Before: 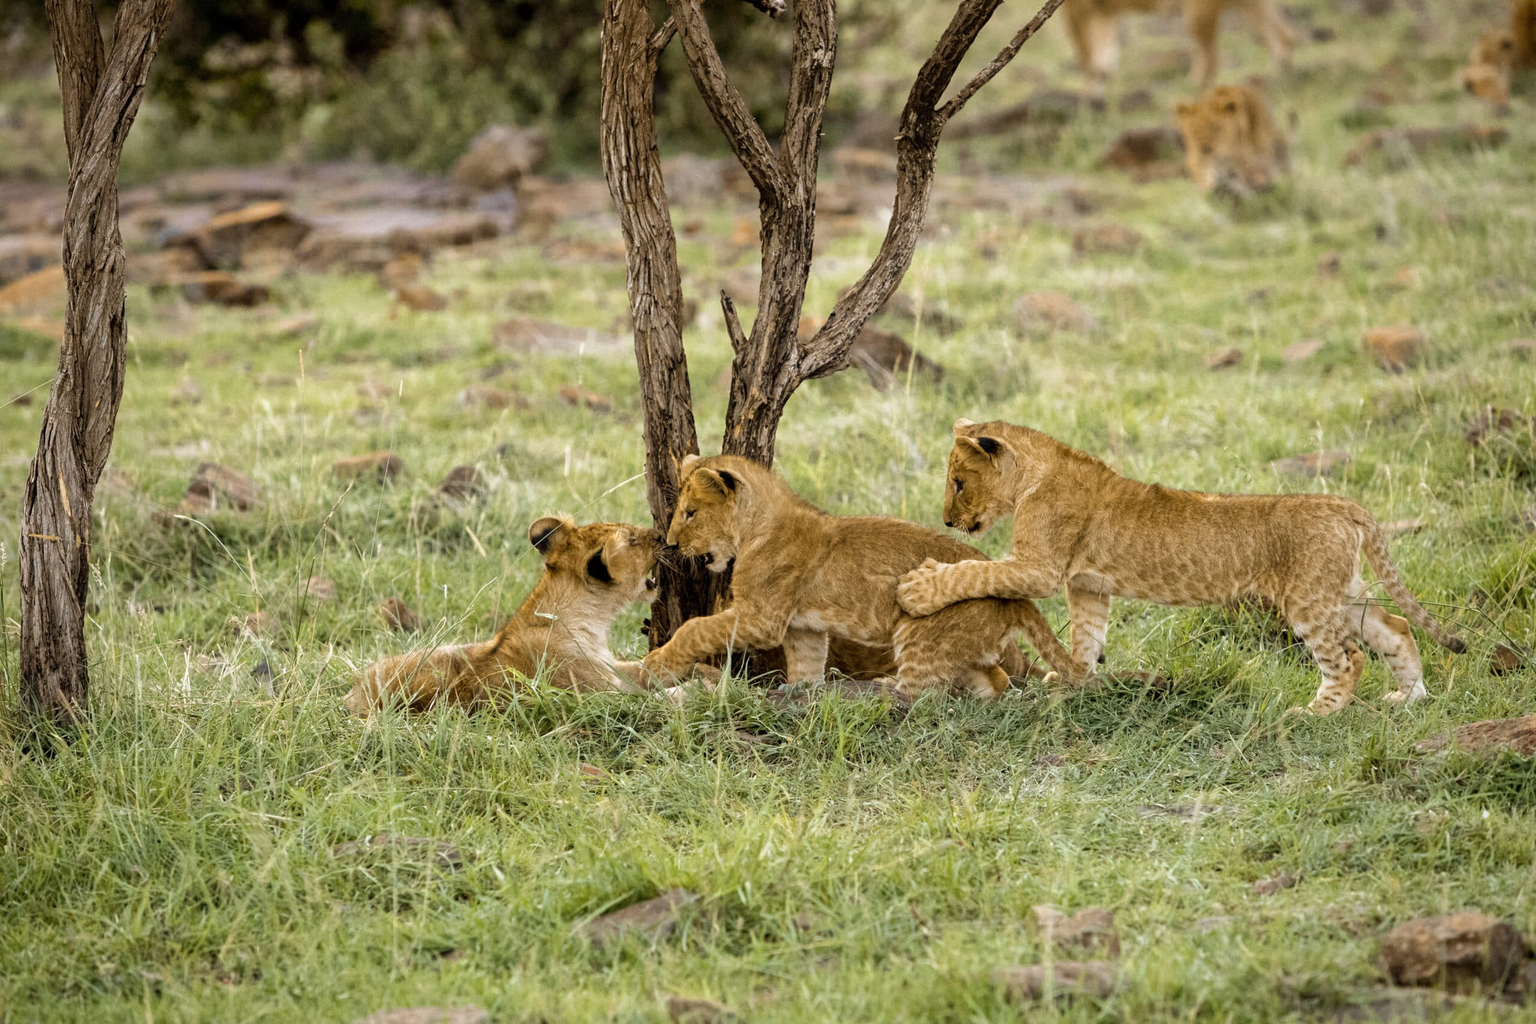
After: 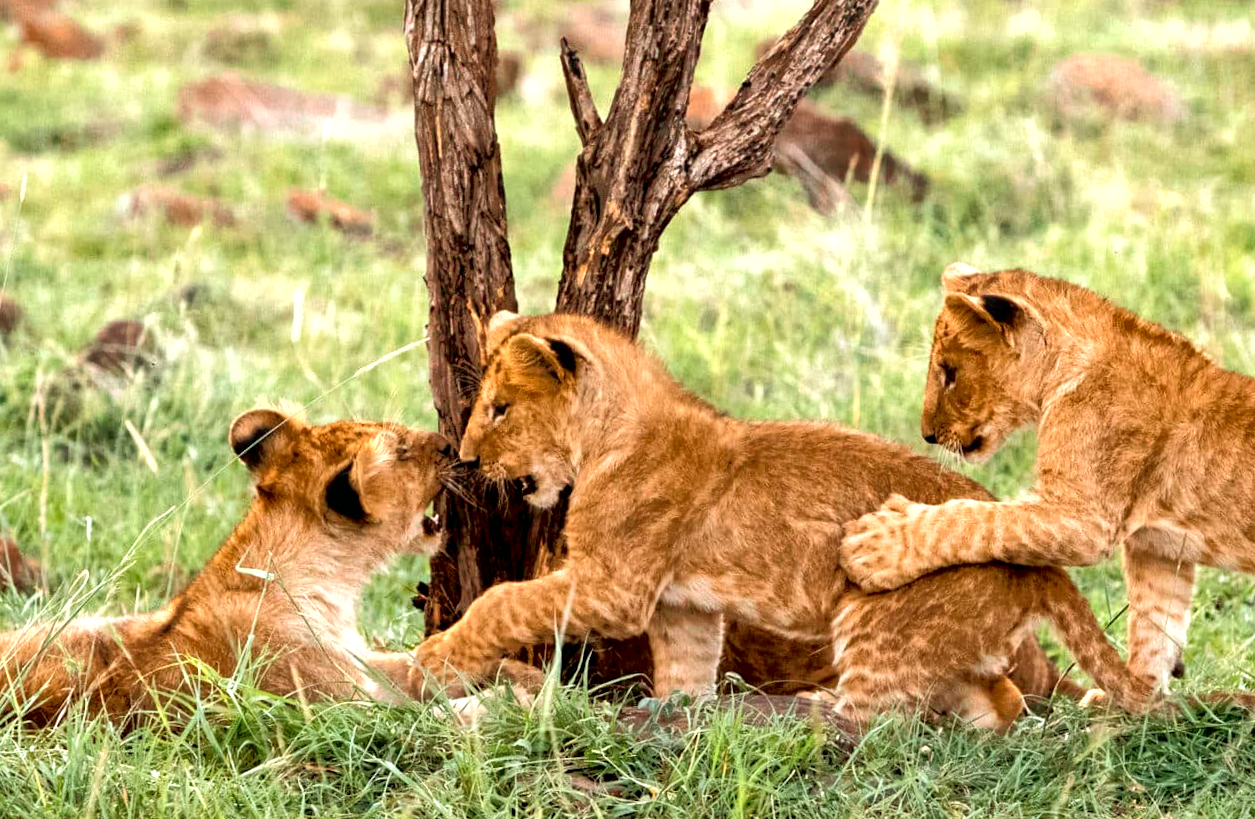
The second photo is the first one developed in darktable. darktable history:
tone curve: curves: ch0 [(0, 0) (0.126, 0.061) (0.362, 0.382) (0.498, 0.498) (0.706, 0.712) (1, 1)]; ch1 [(0, 0) (0.5, 0.497) (0.55, 0.578) (1, 1)]; ch2 [(0, 0) (0.44, 0.424) (0.489, 0.486) (0.537, 0.538) (1, 1)], color space Lab, independent channels, preserve colors none
color correction: saturation 1.11
rotate and perspective: rotation 1.57°, crop left 0.018, crop right 0.982, crop top 0.039, crop bottom 0.961
shadows and highlights: radius 337.17, shadows 29.01, soften with gaussian
tone equalizer: on, module defaults
exposure: exposure 0.669 EV, compensate highlight preservation false
crop: left 25%, top 25%, right 25%, bottom 25%
contrast brightness saturation: saturation -0.17
